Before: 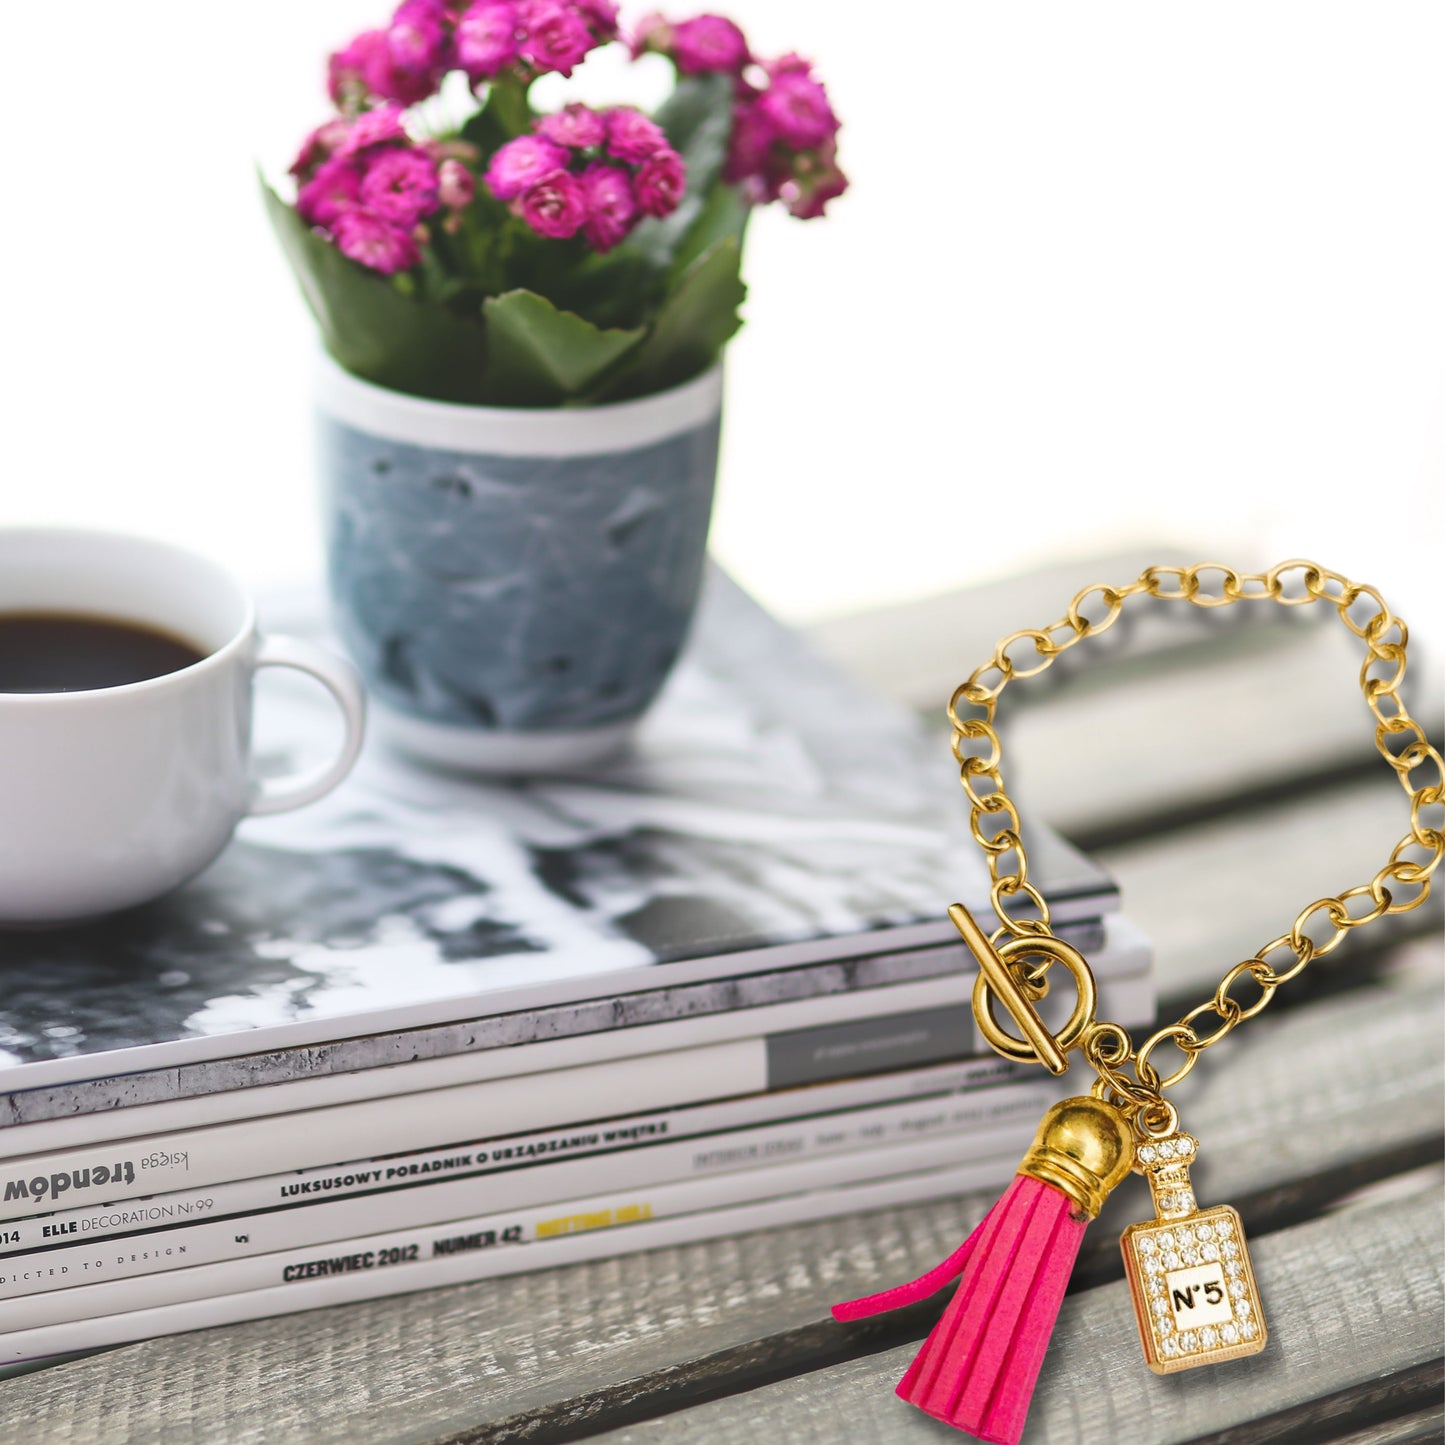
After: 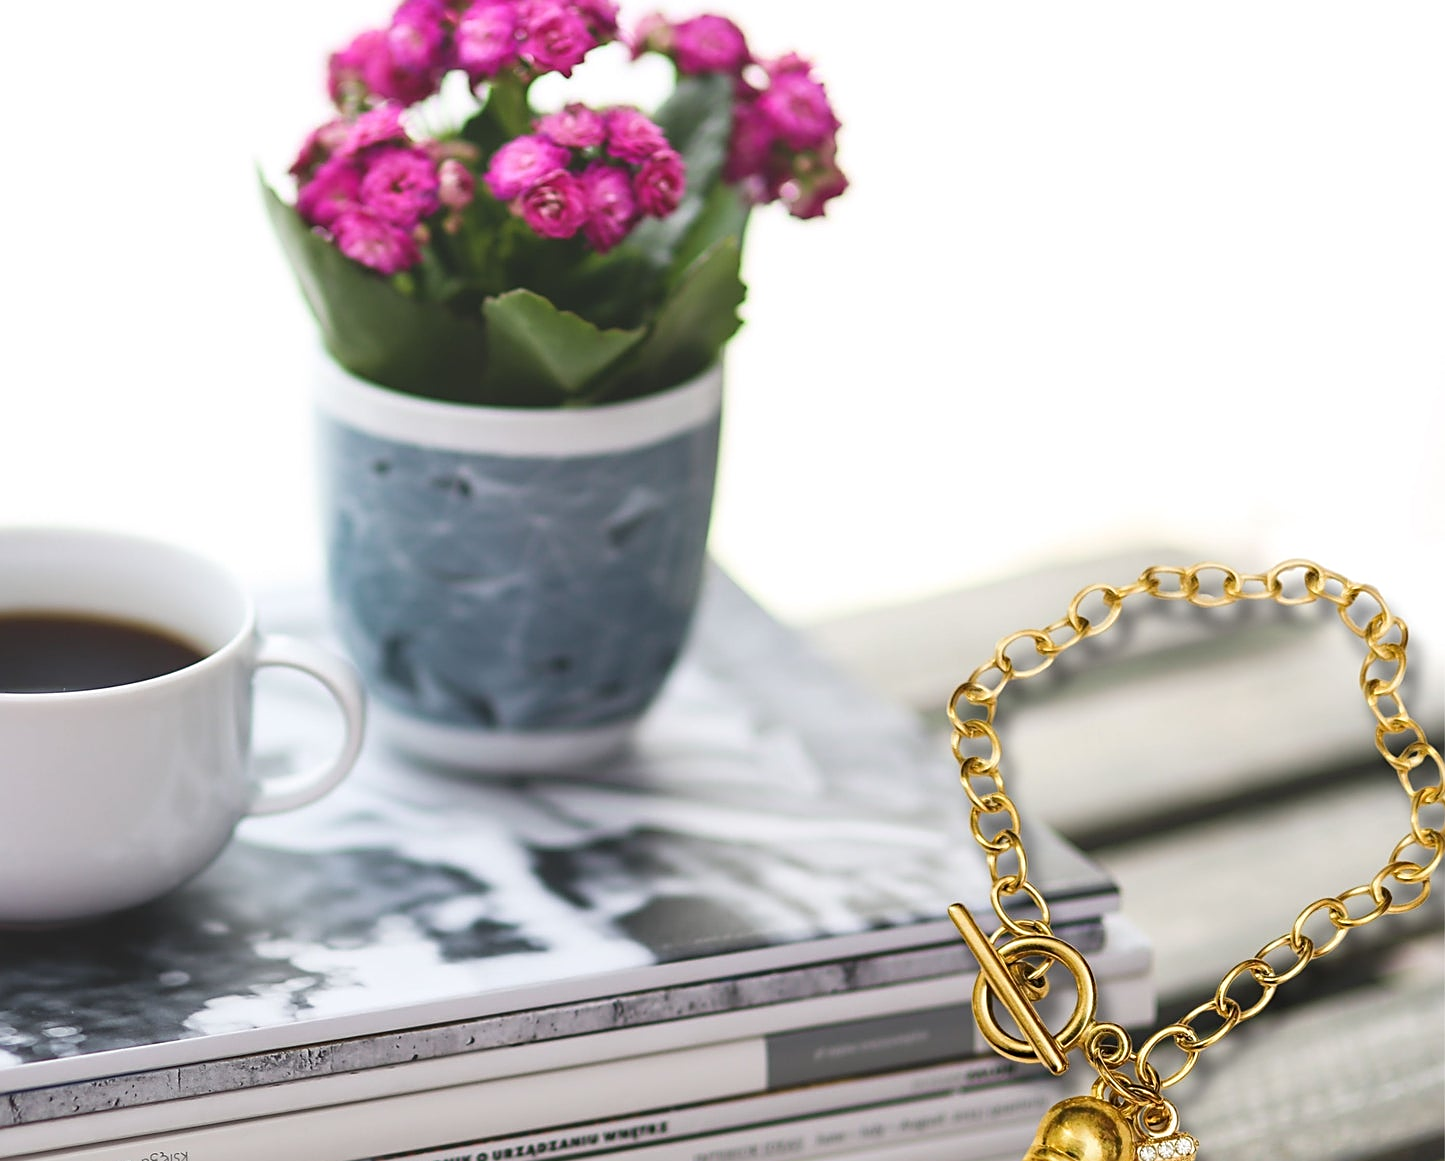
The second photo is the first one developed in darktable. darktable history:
sharpen: on, module defaults
crop: bottom 19.644%
